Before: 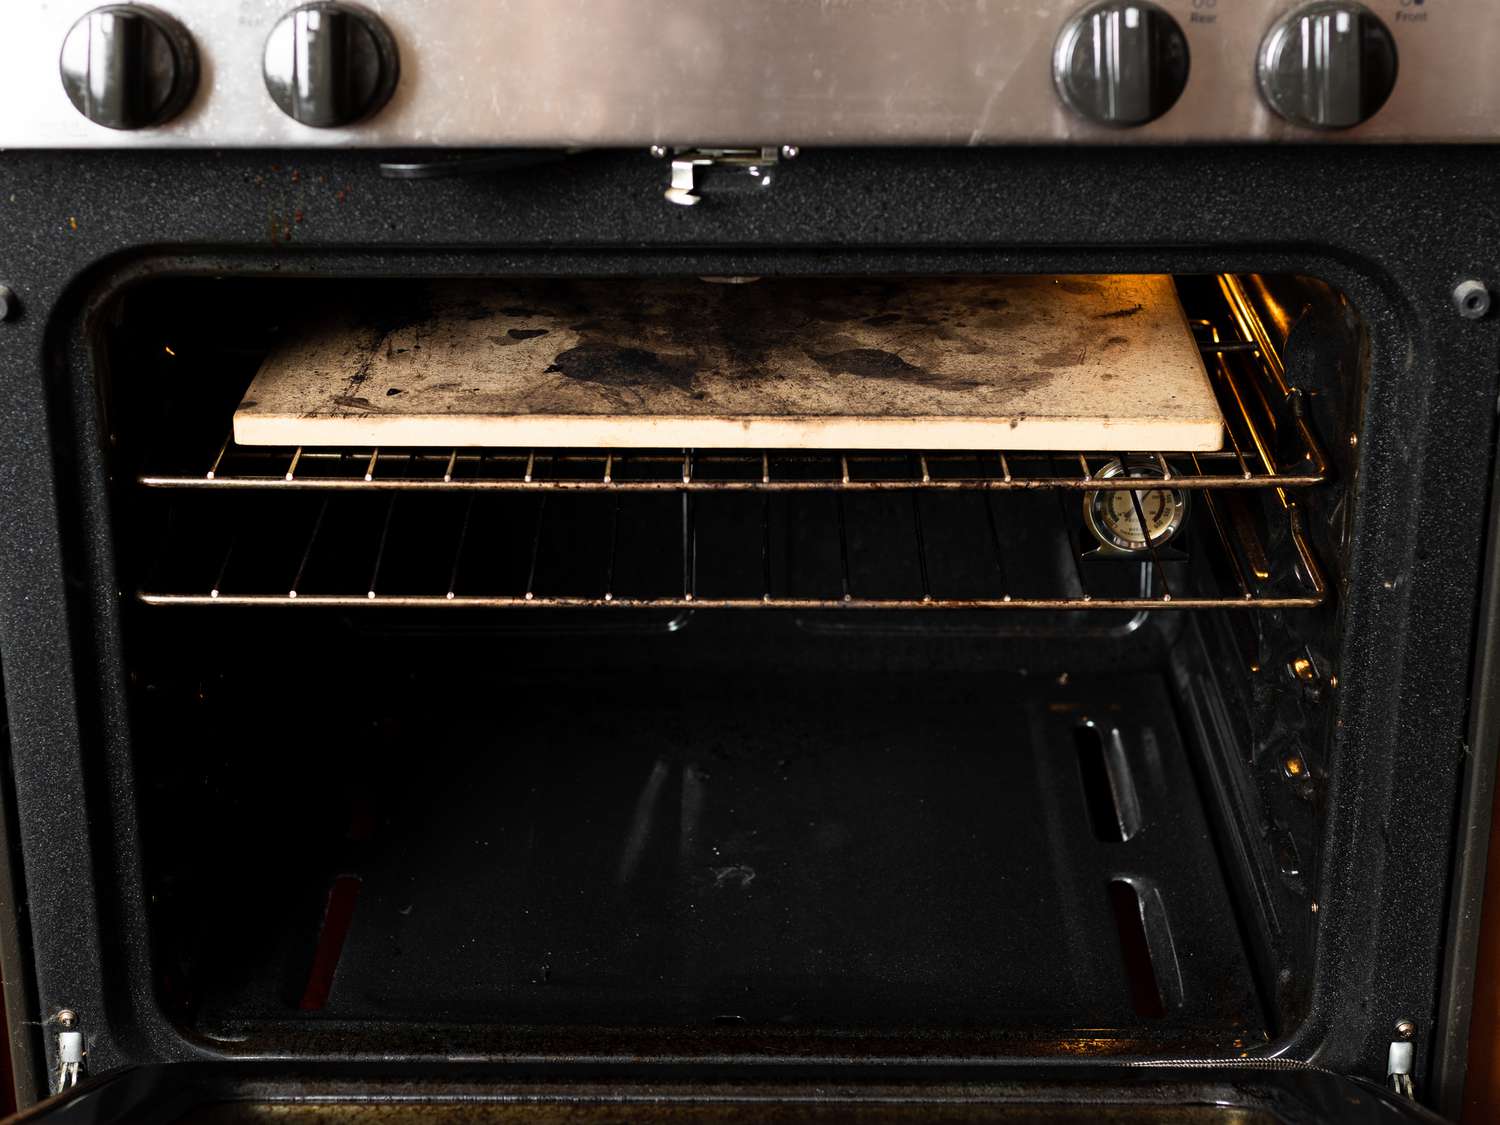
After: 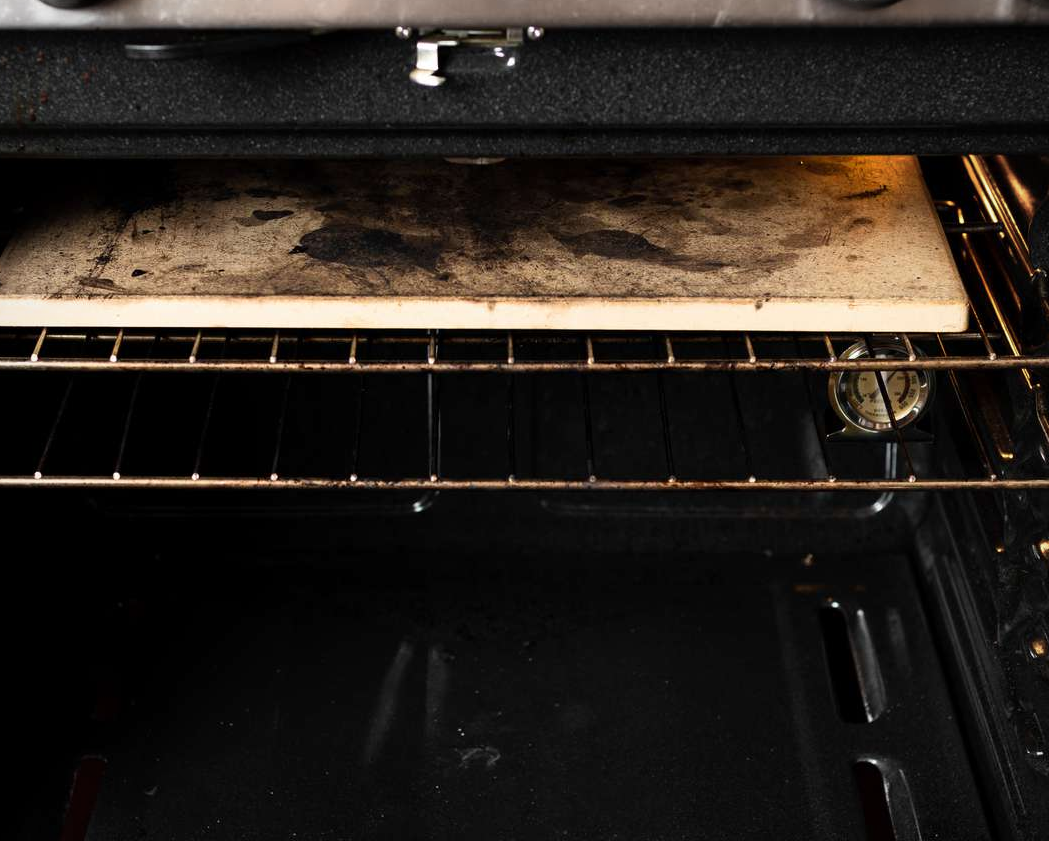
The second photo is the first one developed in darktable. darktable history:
vignetting: brightness -0.167
crop and rotate: left 17.046%, top 10.659%, right 12.989%, bottom 14.553%
